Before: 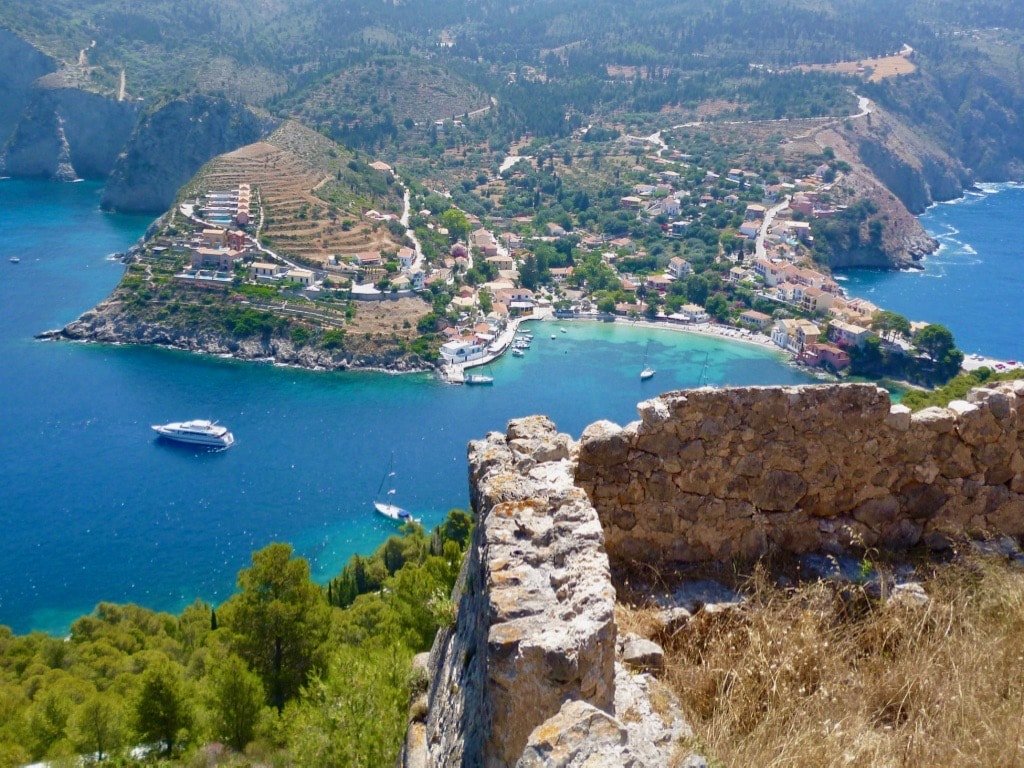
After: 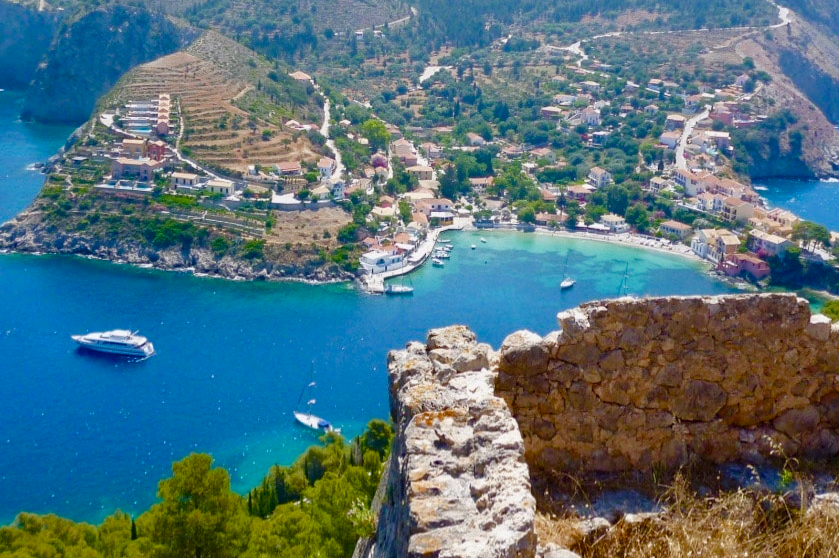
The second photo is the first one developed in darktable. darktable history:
crop: left 7.856%, top 11.836%, right 10.12%, bottom 15.387%
color balance rgb: perceptual saturation grading › global saturation 20%, perceptual saturation grading › highlights -25%, perceptual saturation grading › shadows 50%
